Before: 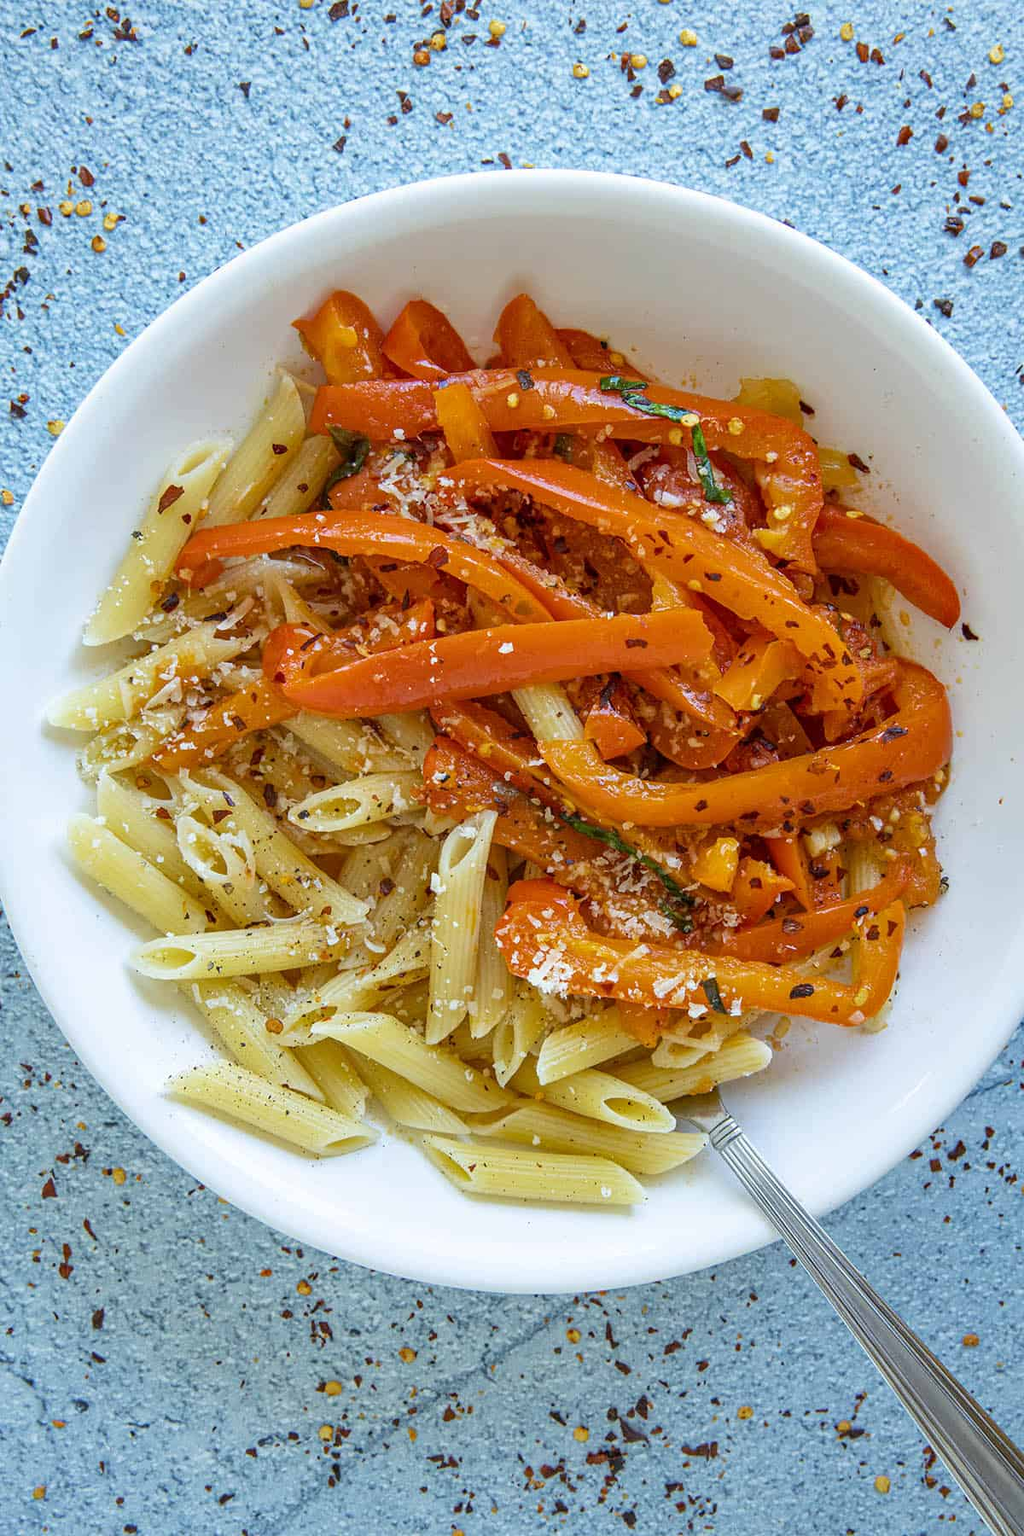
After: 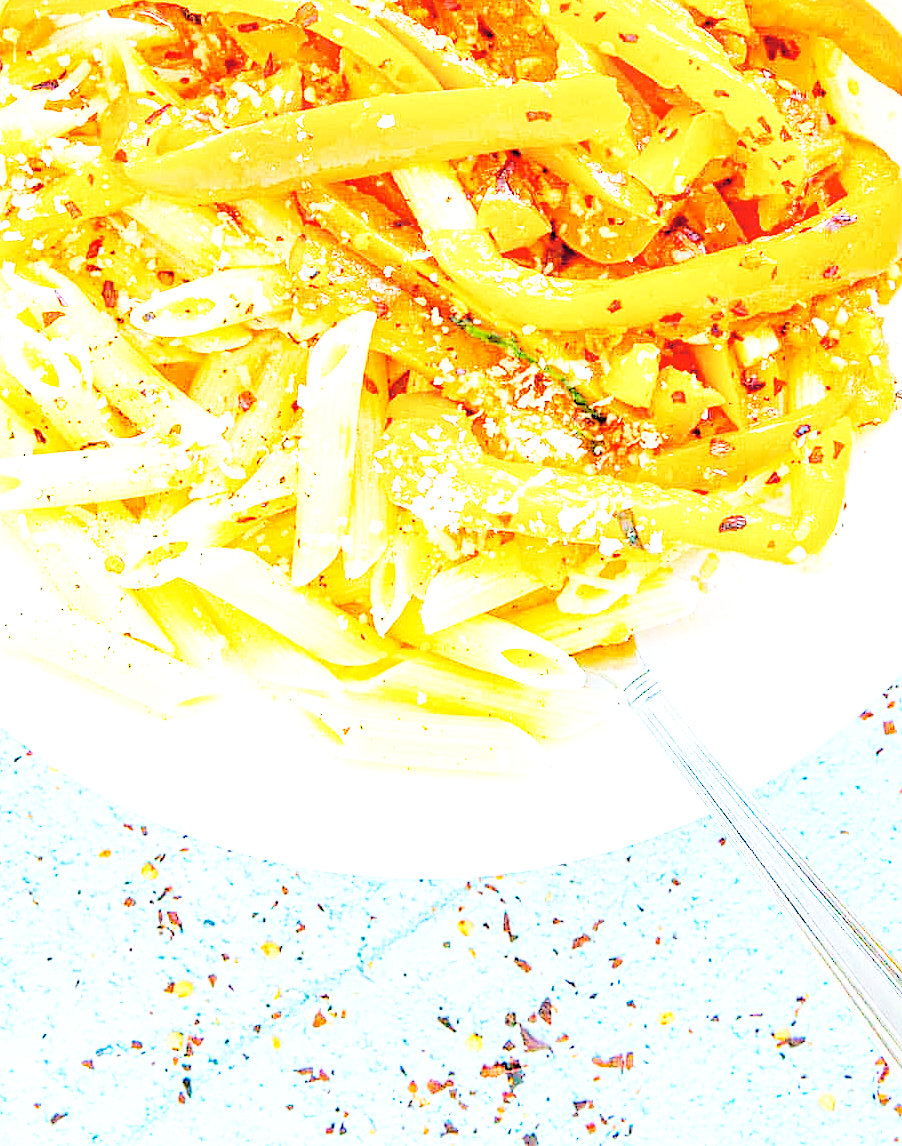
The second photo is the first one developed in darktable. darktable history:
exposure: black level correction -0.002, exposure 1.109 EV, compensate highlight preservation false
crop and rotate: left 17.287%, top 35.492%, right 7.544%, bottom 0.832%
contrast brightness saturation: brightness 0.276
base curve: curves: ch0 [(0, 0) (0.007, 0.004) (0.027, 0.03) (0.046, 0.07) (0.207, 0.54) (0.442, 0.872) (0.673, 0.972) (1, 1)], fusion 1, preserve colors none
sharpen: amount 0.205
